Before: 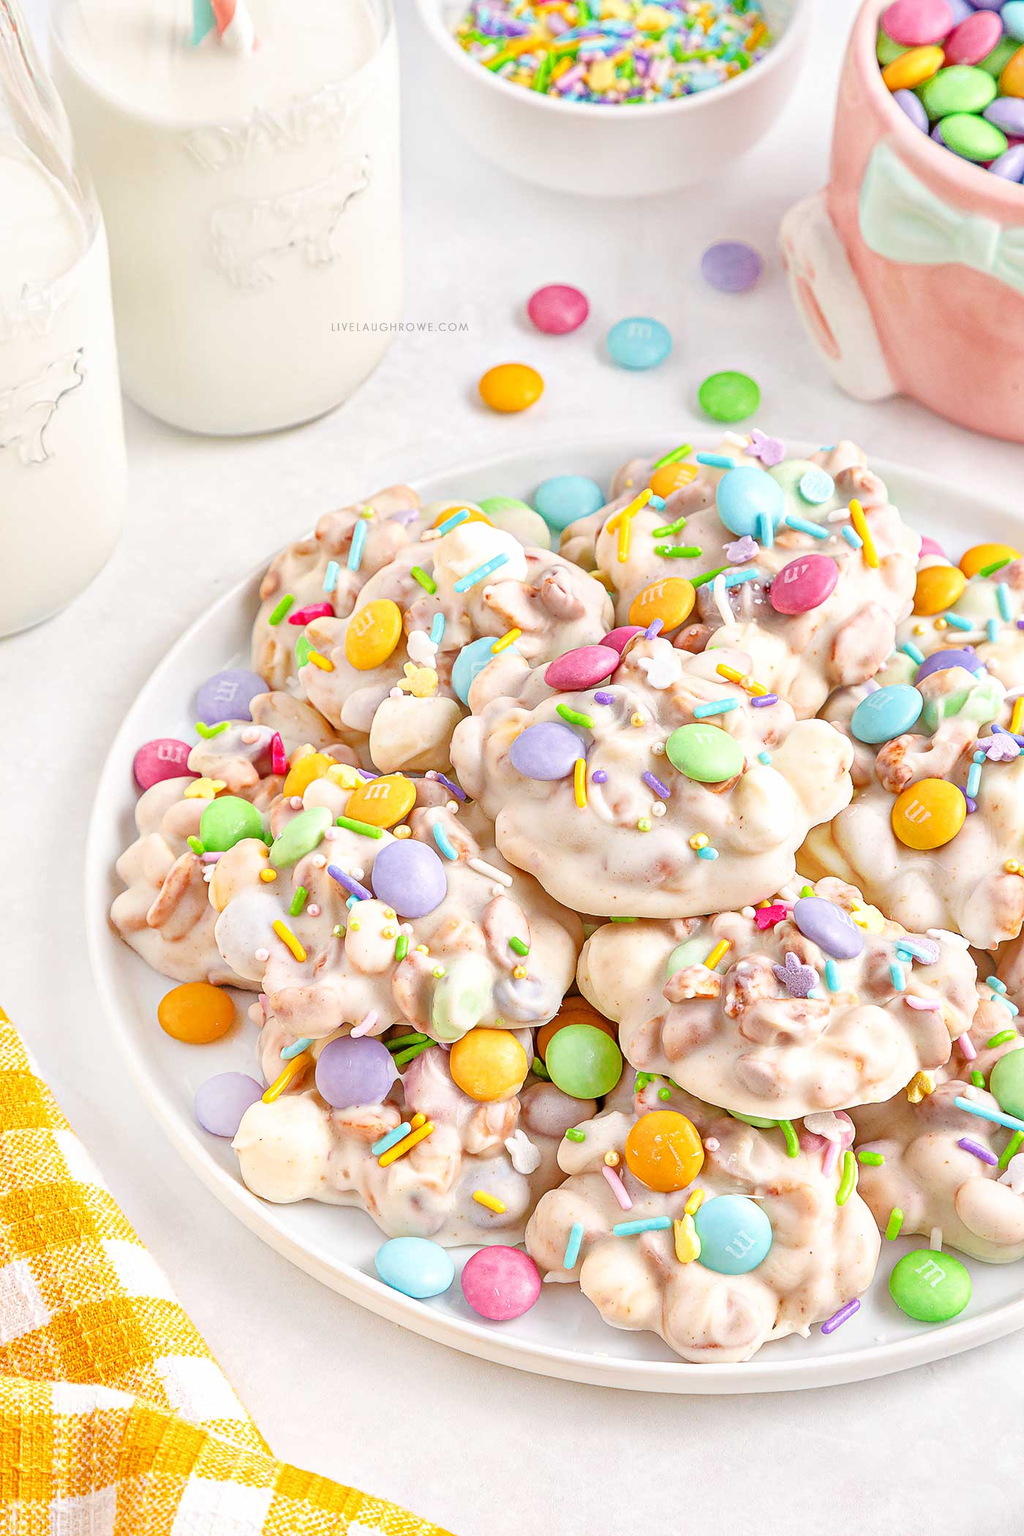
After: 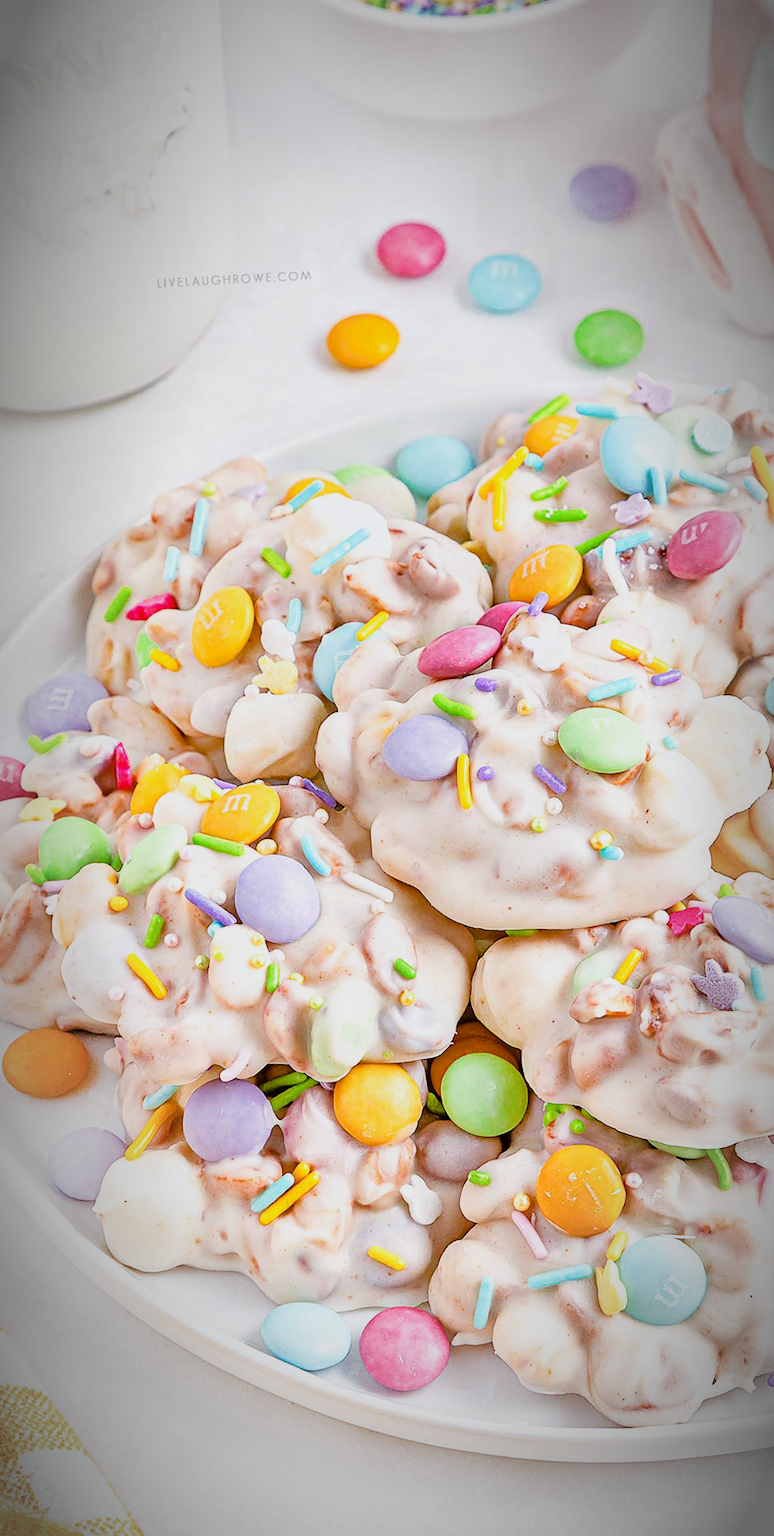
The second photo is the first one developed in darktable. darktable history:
white balance: emerald 1
vignetting: fall-off start 67.5%, fall-off radius 67.23%, brightness -0.813, automatic ratio true
shadows and highlights: shadows 25, highlights -25
exposure: black level correction -0.005, exposure 0.054 EV, compensate highlight preservation false
crop: left 16.899%, right 16.556%
color balance: lift [1, 1.015, 1.004, 0.985], gamma [1, 0.958, 0.971, 1.042], gain [1, 0.956, 0.977, 1.044]
rotate and perspective: rotation -3°, crop left 0.031, crop right 0.968, crop top 0.07, crop bottom 0.93
filmic rgb: black relative exposure -5 EV, white relative exposure 3.5 EV, hardness 3.19, contrast 1.3, highlights saturation mix -50%
